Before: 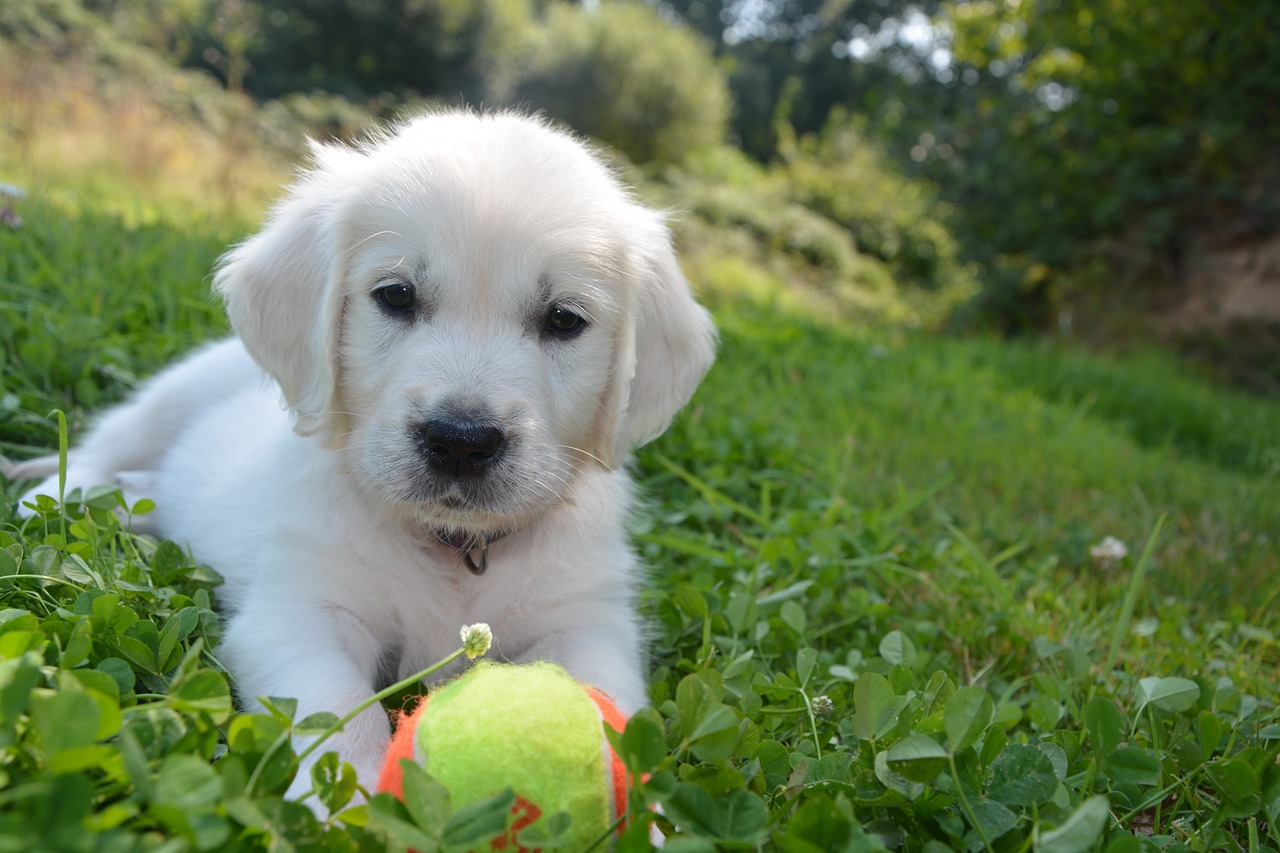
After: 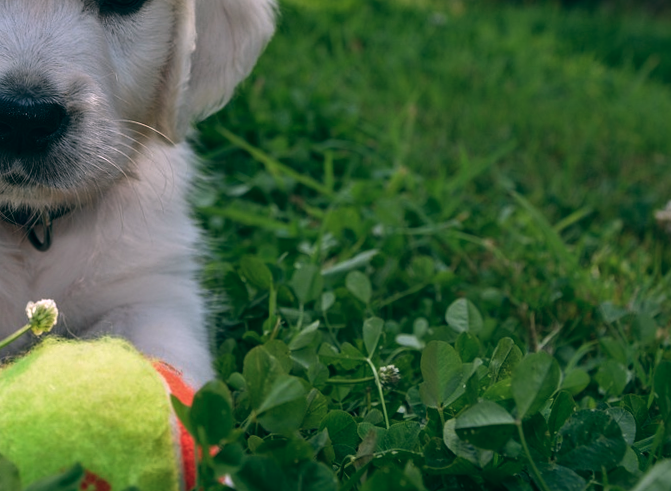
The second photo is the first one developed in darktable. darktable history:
rotate and perspective: rotation -1.17°, automatic cropping off
exposure: exposure -0.041 EV, compensate highlight preservation false
color balance: lift [1.016, 0.983, 1, 1.017], gamma [0.78, 1.018, 1.043, 0.957], gain [0.786, 1.063, 0.937, 1.017], input saturation 118.26%, contrast 13.43%, contrast fulcrum 21.62%, output saturation 82.76%
crop: left 34.479%, top 38.822%, right 13.718%, bottom 5.172%
local contrast: detail 130%
